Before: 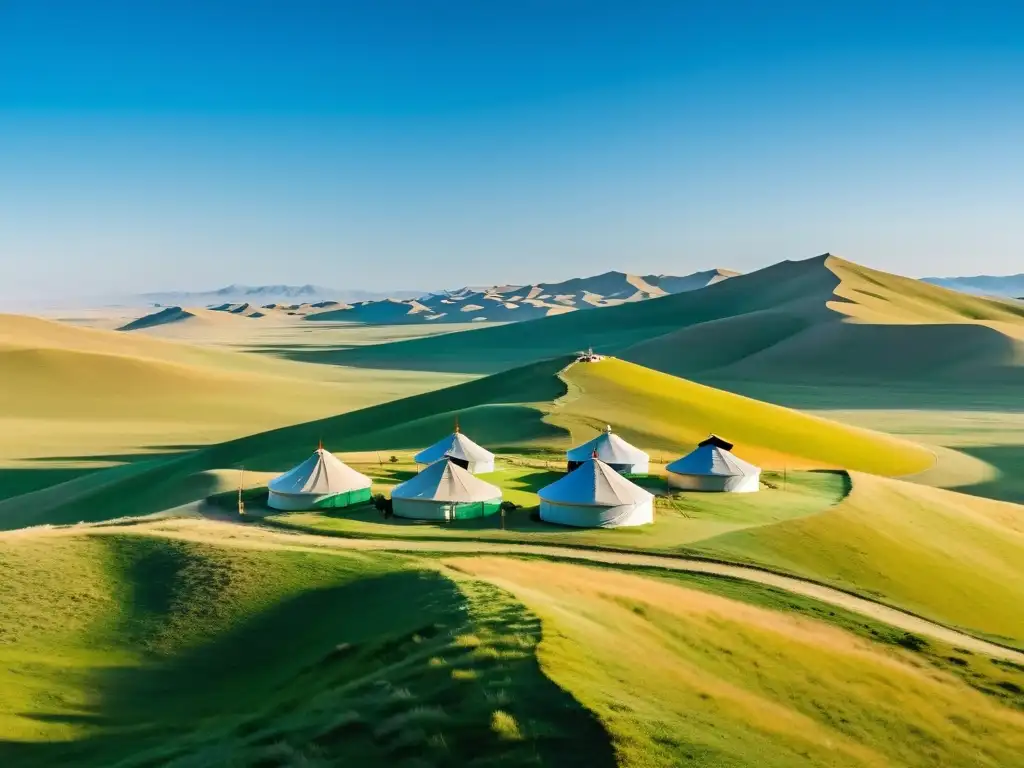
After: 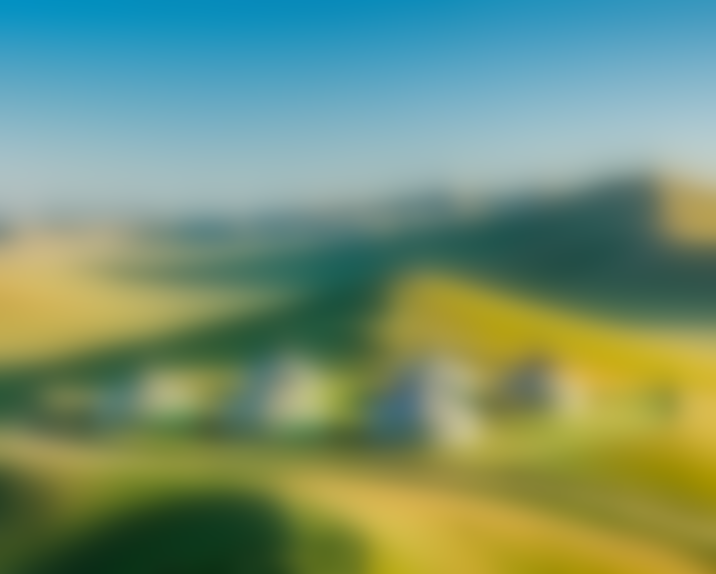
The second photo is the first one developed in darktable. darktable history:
lowpass: radius 16, unbound 0
shadows and highlights: highlights color adjustment 0%, low approximation 0.01, soften with gaussian
crop and rotate: left 17.046%, top 10.659%, right 12.989%, bottom 14.553%
rgb curve: curves: ch2 [(0, 0) (0.567, 0.512) (1, 1)], mode RGB, independent channels
